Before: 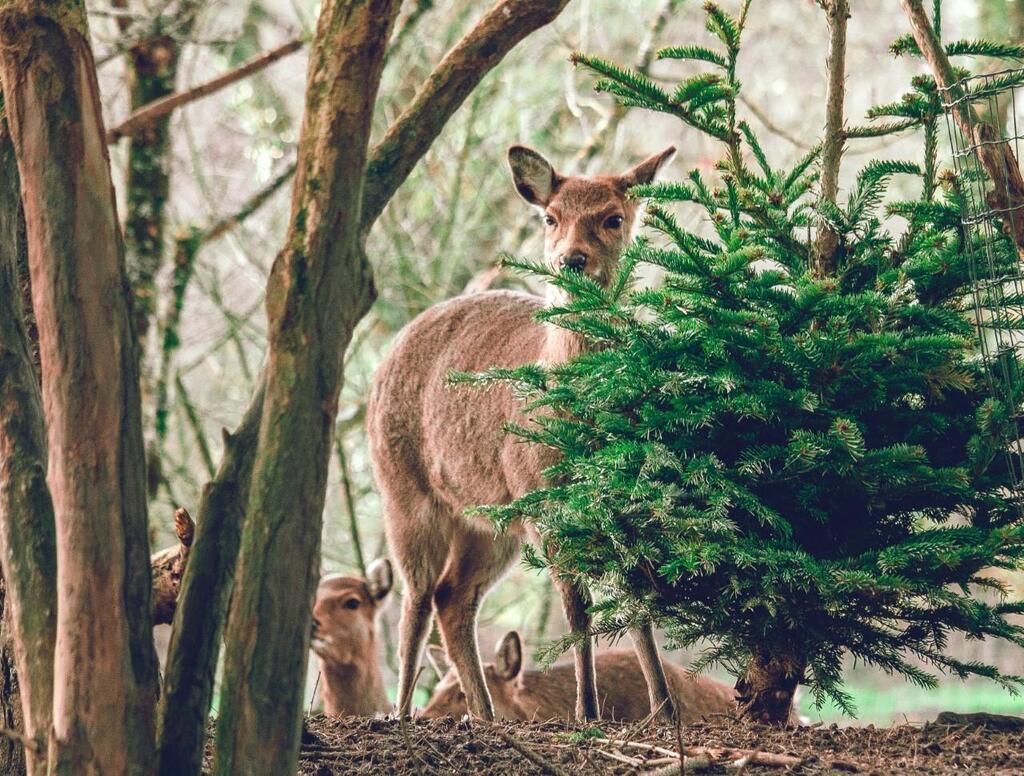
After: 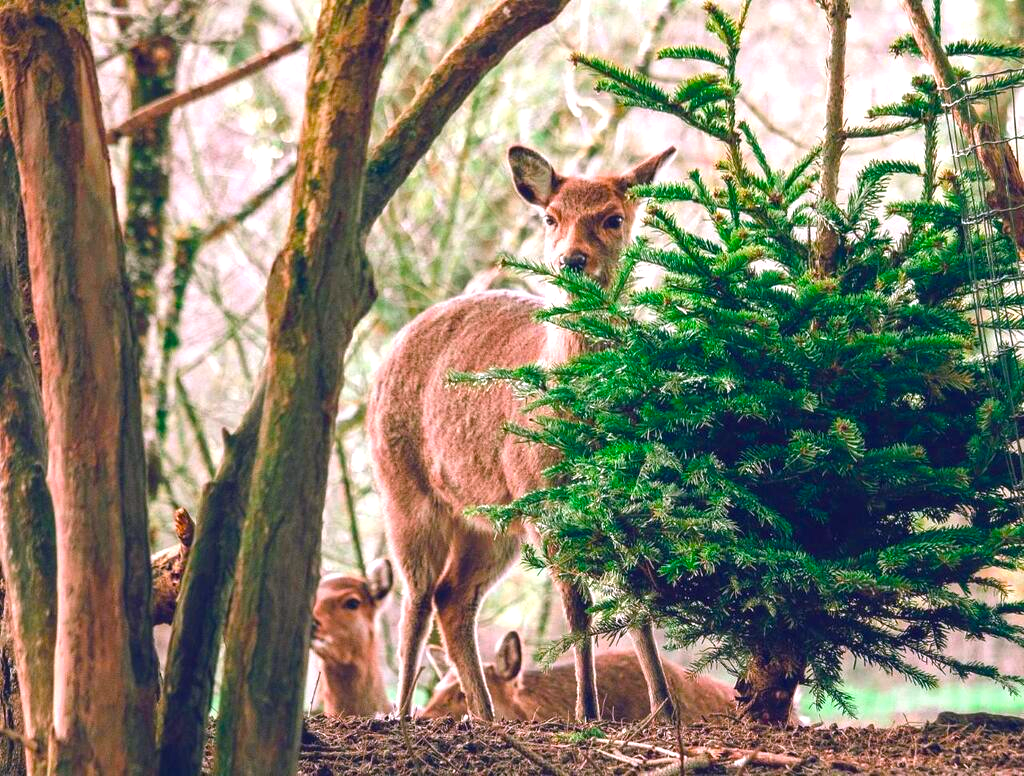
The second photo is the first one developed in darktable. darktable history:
color balance rgb: perceptual saturation grading › global saturation 36%, perceptual brilliance grading › global brilliance 10%, global vibrance 20%
white balance: red 1.05, blue 1.072
